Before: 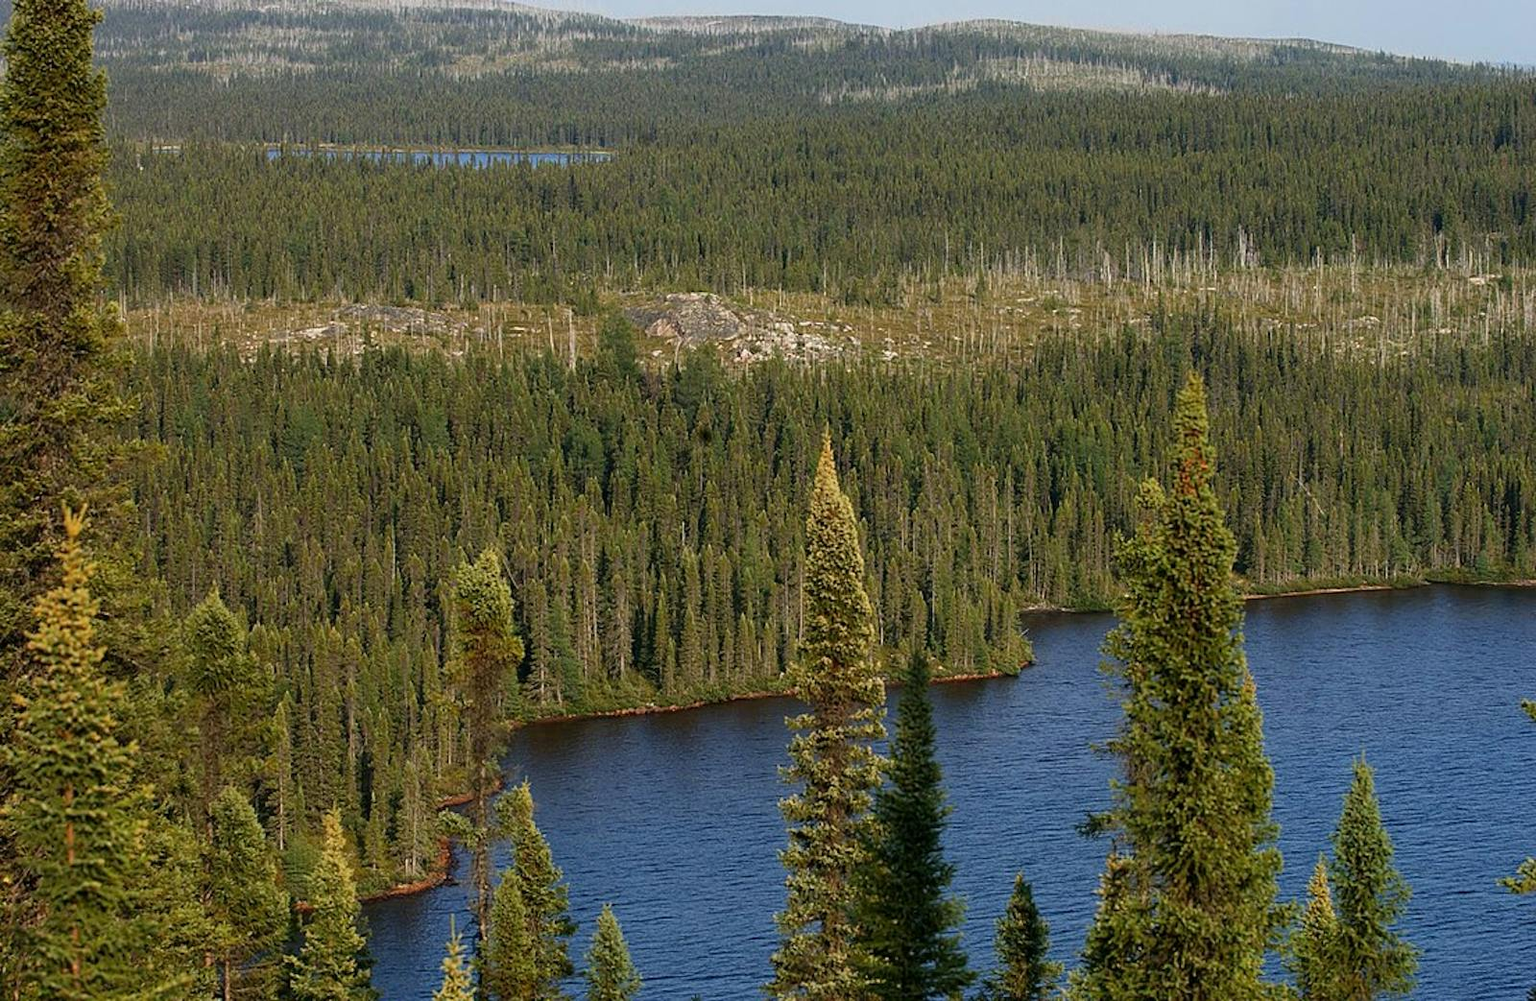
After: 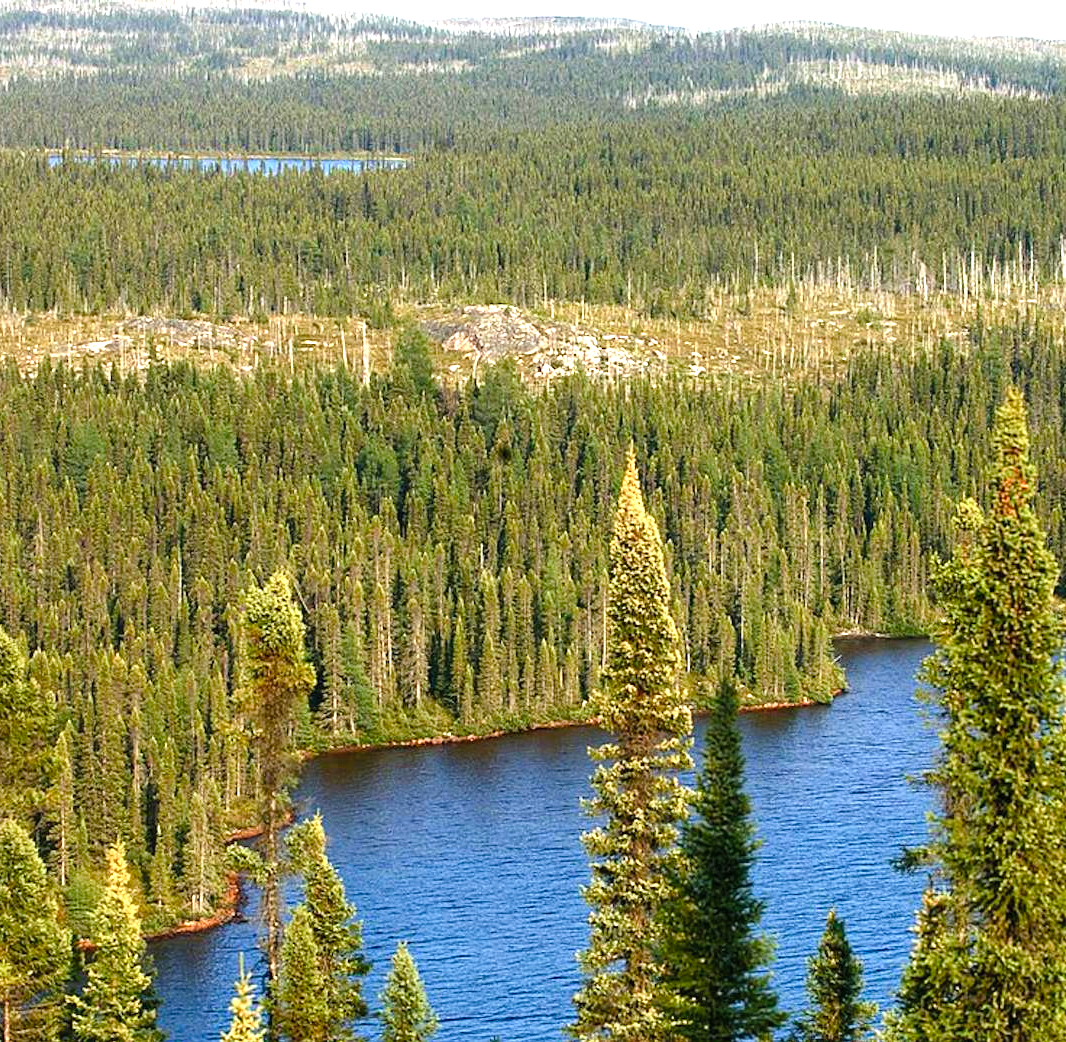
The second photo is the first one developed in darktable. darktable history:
exposure: black level correction 0, exposure 1 EV, compensate exposure bias true, compensate highlight preservation false
contrast brightness saturation: brightness 0.09, saturation 0.19
color balance rgb: shadows lift › luminance -20%, power › hue 72.24°, highlights gain › luminance 15%, global offset › hue 171.6°, perceptual saturation grading › highlights -30%, perceptual saturation grading › shadows 20%, global vibrance 30%, contrast 10%
crop and rotate: left 14.385%, right 18.948%
